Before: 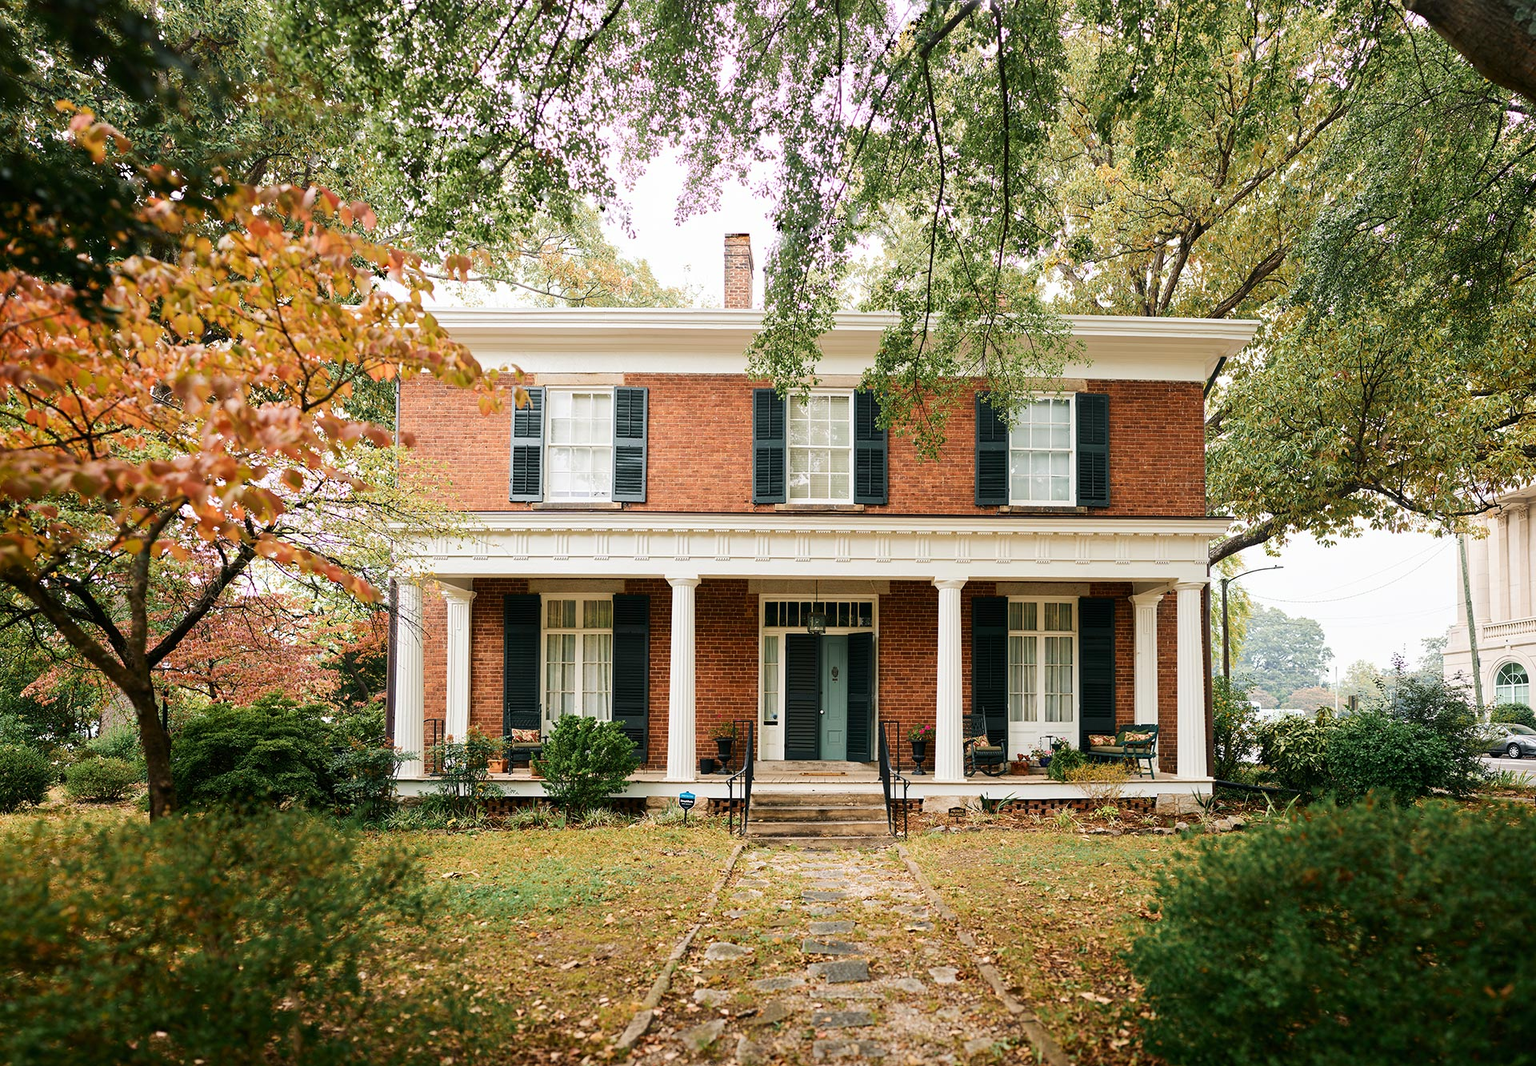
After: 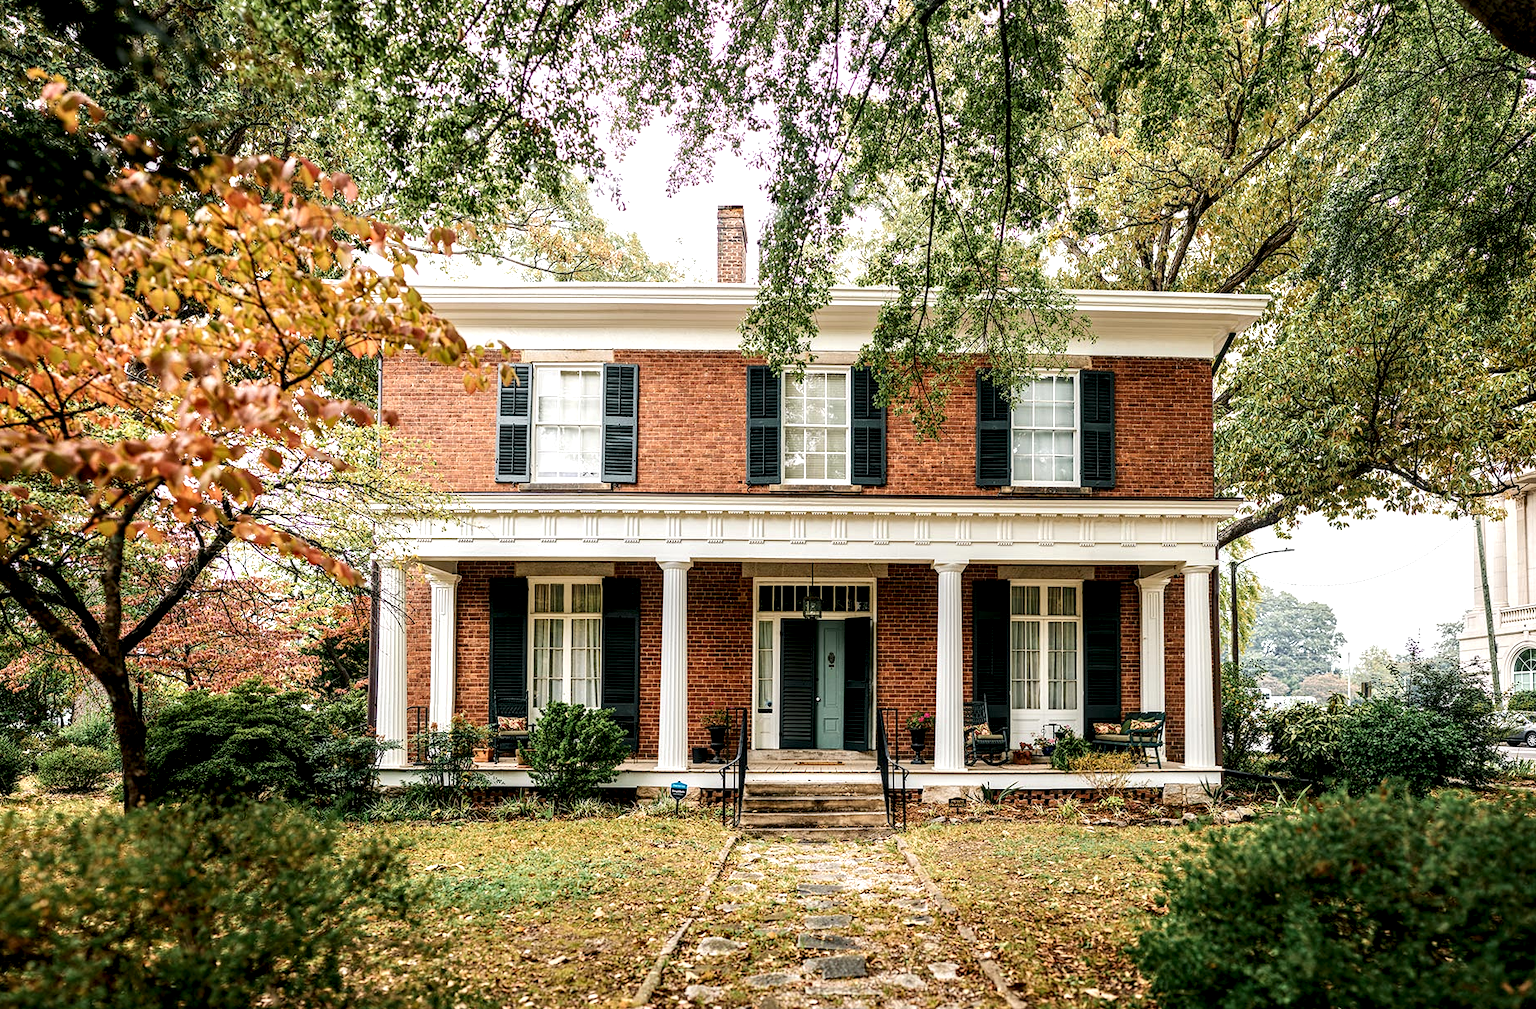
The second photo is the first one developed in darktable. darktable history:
local contrast: highlights 19%, detail 186%
crop: left 1.964%, top 3.251%, right 1.122%, bottom 4.933%
